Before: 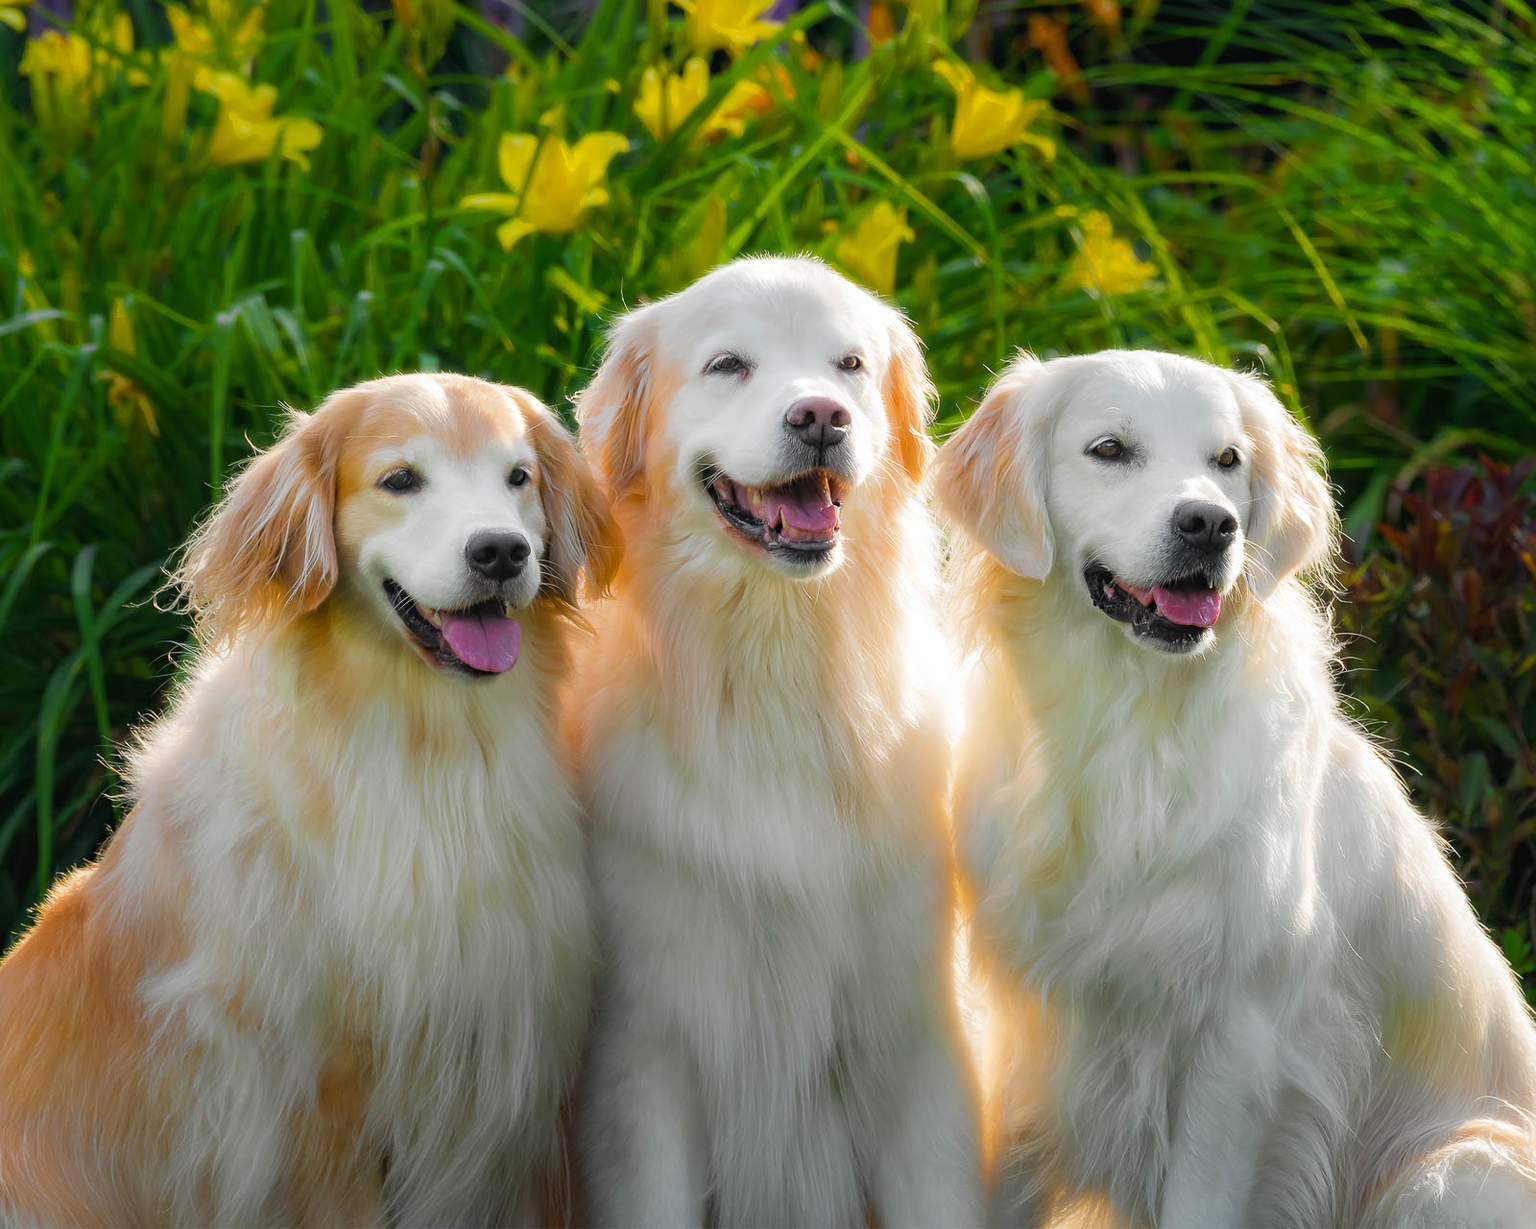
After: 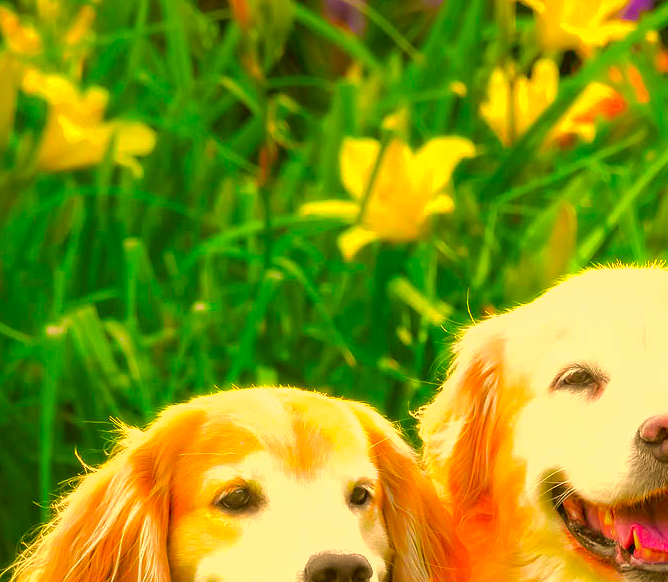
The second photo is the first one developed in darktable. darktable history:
exposure: exposure 1 EV, compensate highlight preservation false
crop and rotate: left 11.304%, top 0.097%, right 46.944%, bottom 54.376%
color correction: highlights a* 10.68, highlights b* 30.64, shadows a* 2.71, shadows b* 17.3, saturation 1.74
shadows and highlights: highlights color adjustment 0.394%
